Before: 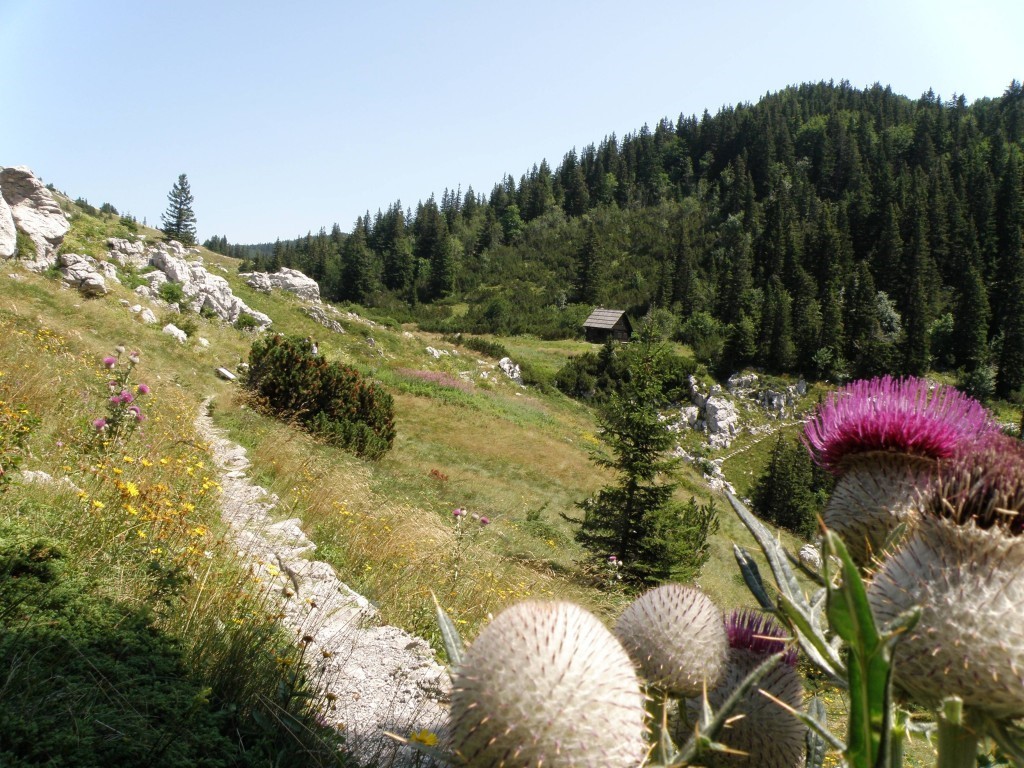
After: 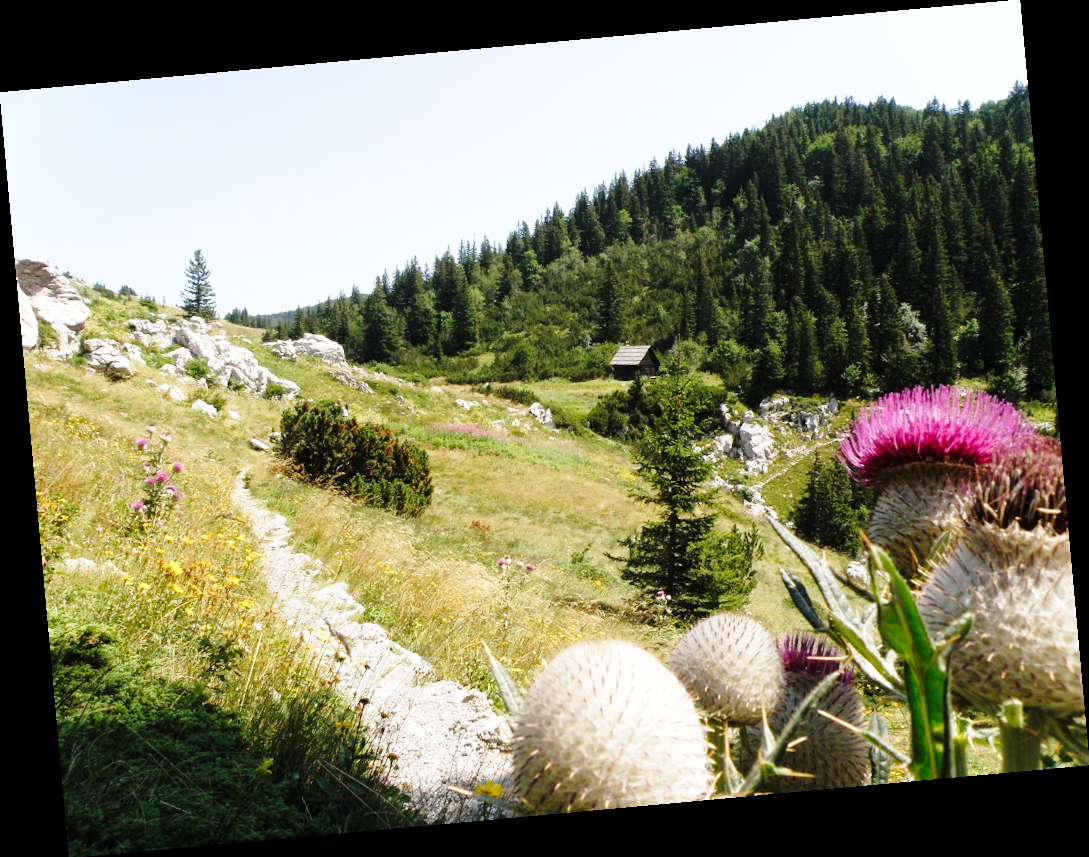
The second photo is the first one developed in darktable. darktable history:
rotate and perspective: rotation -5.2°, automatic cropping off
base curve: curves: ch0 [(0, 0) (0.028, 0.03) (0.121, 0.232) (0.46, 0.748) (0.859, 0.968) (1, 1)], preserve colors none
